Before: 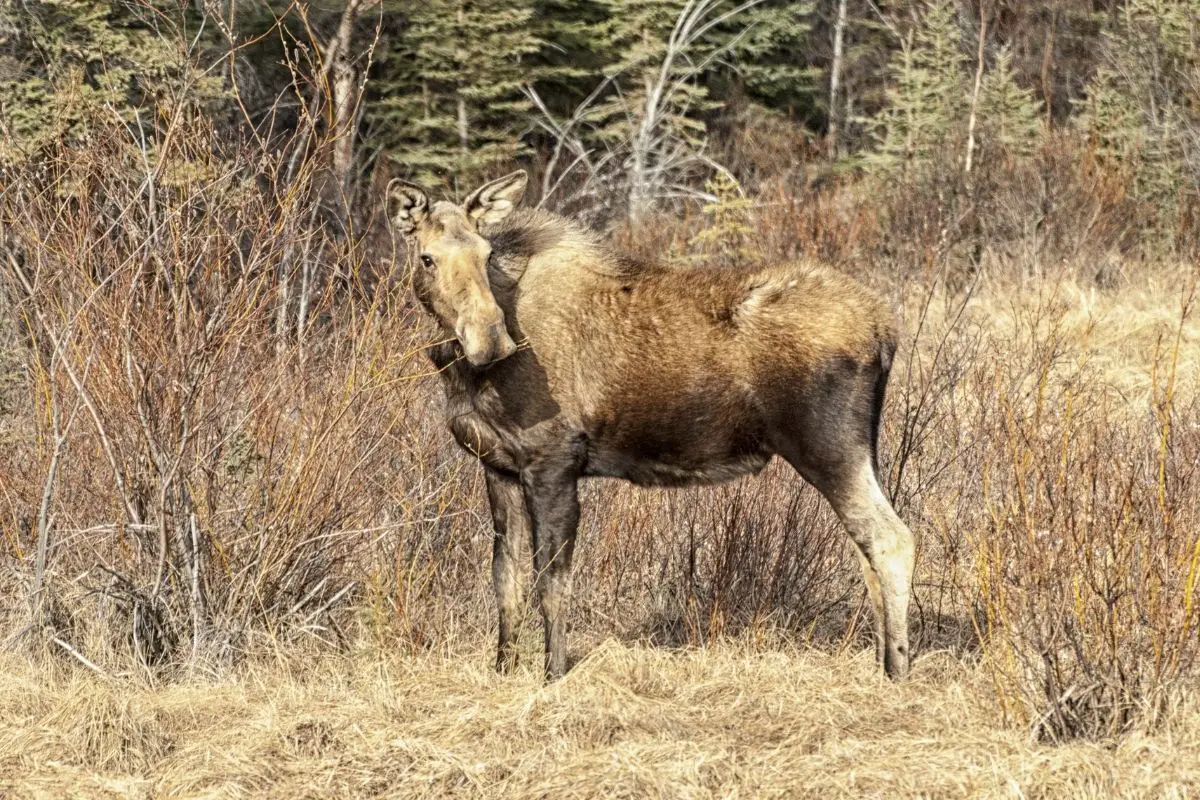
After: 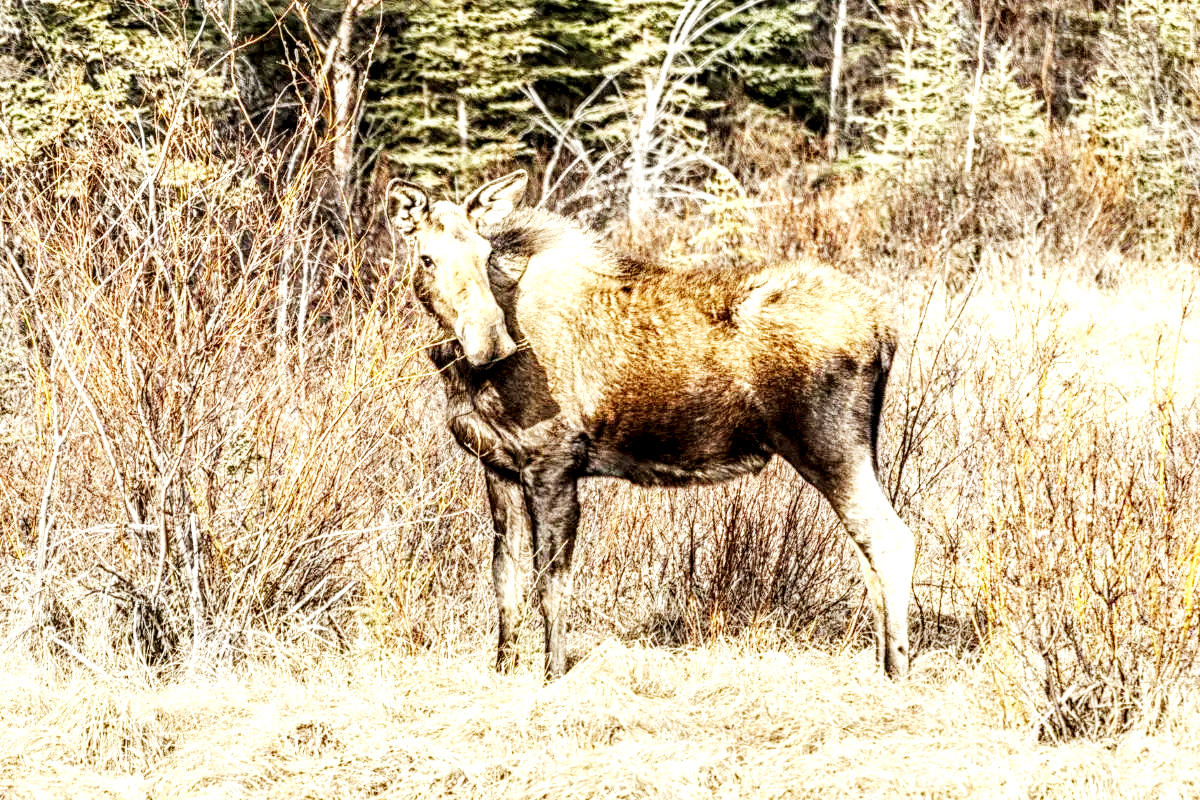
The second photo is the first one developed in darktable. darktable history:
local contrast: detail 160%
base curve: curves: ch0 [(0, 0) (0.007, 0.004) (0.027, 0.03) (0.046, 0.07) (0.207, 0.54) (0.442, 0.872) (0.673, 0.972) (1, 1)], preserve colors none
